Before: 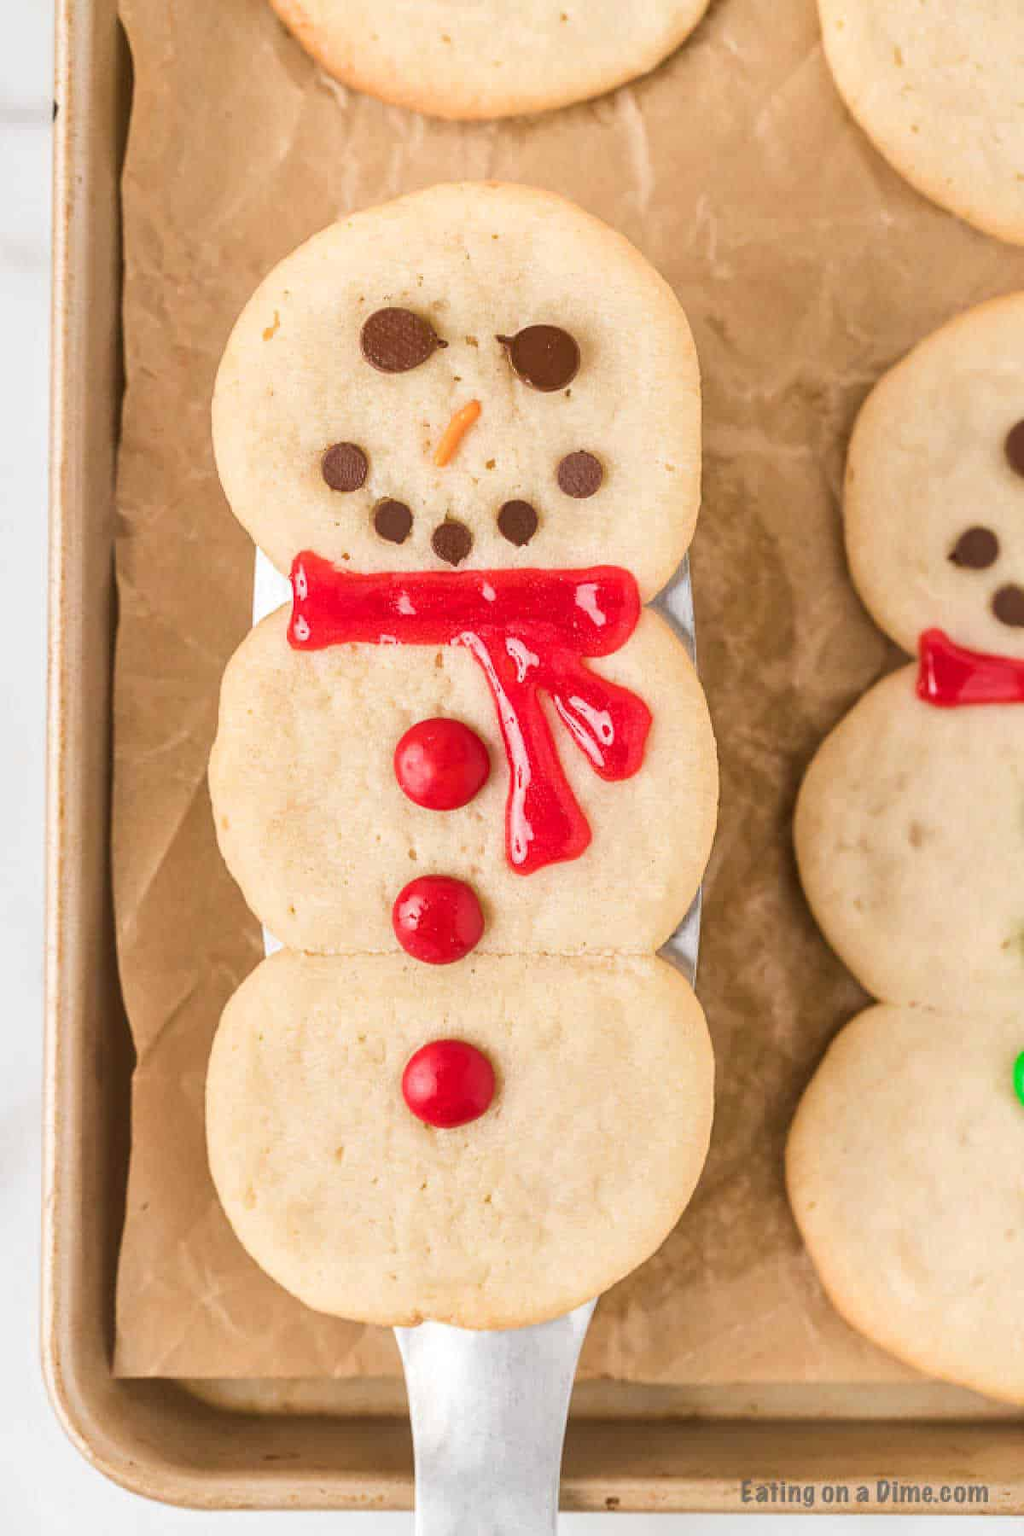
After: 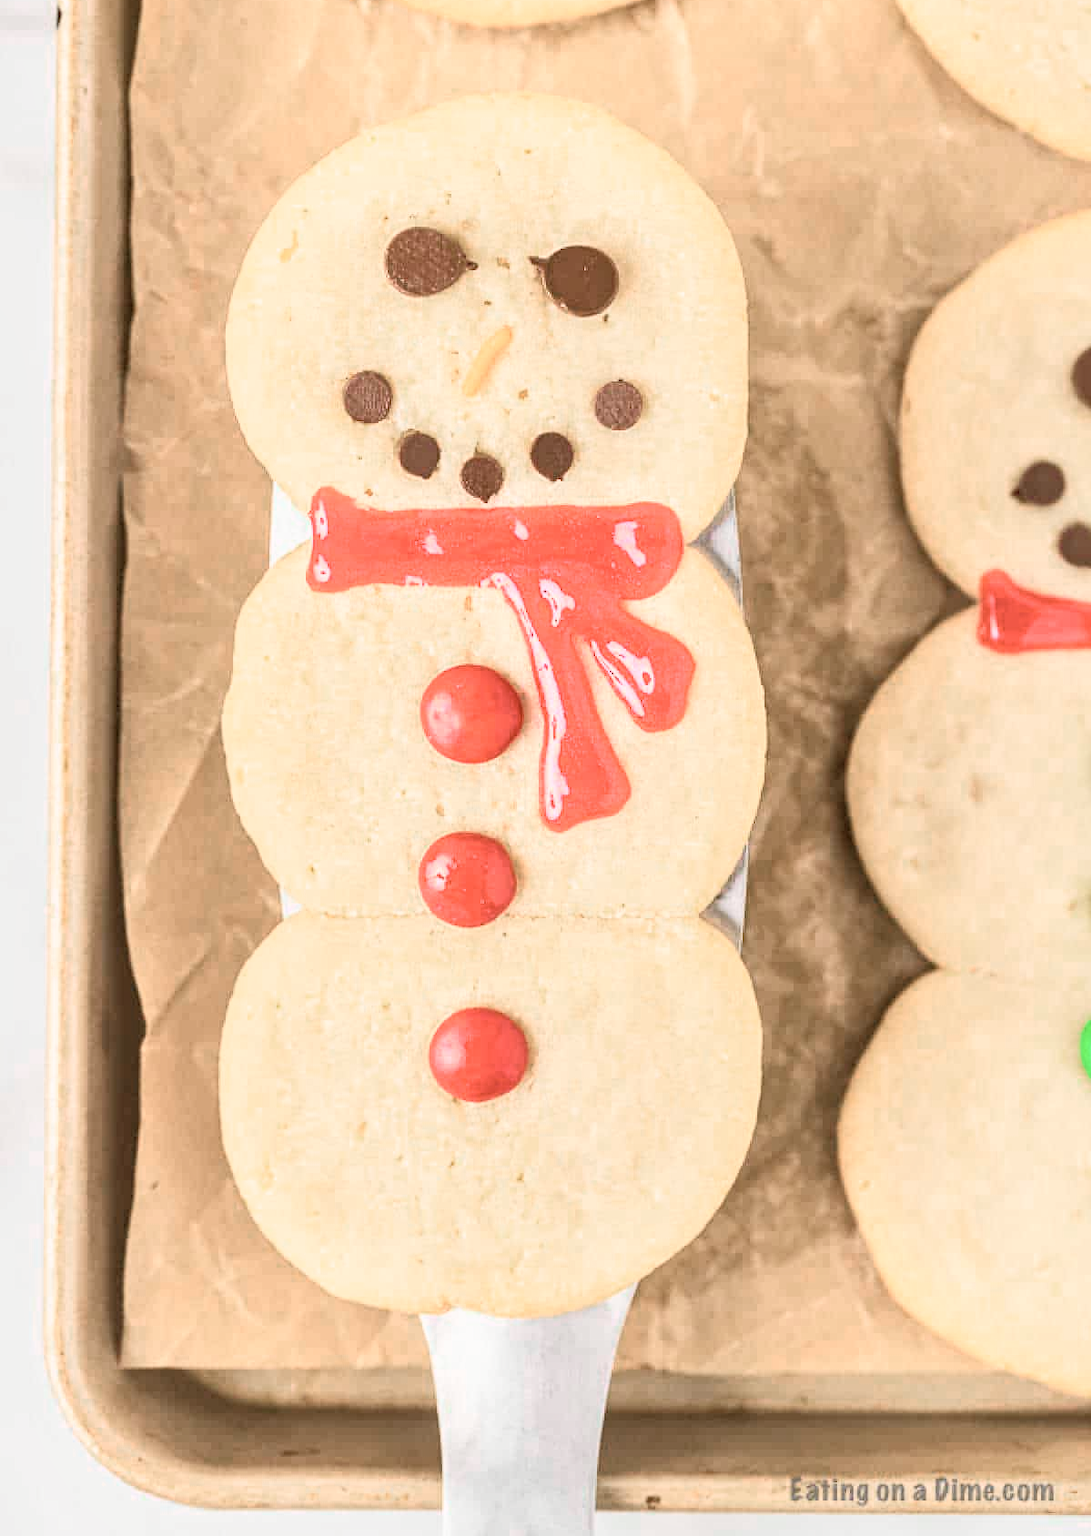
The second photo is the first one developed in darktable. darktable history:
local contrast: highlights 103%, shadows 97%, detail 119%, midtone range 0.2
tone equalizer: on, module defaults
crop and rotate: top 6.204%
tone curve: curves: ch0 [(0, 0.005) (0.103, 0.097) (0.18, 0.22) (0.4, 0.485) (0.5, 0.612) (0.668, 0.787) (0.823, 0.894) (1, 0.971)]; ch1 [(0, 0) (0.172, 0.123) (0.324, 0.253) (0.396, 0.388) (0.478, 0.461) (0.499, 0.498) (0.522, 0.528) (0.618, 0.649) (0.753, 0.821) (1, 1)]; ch2 [(0, 0) (0.411, 0.424) (0.496, 0.501) (0.515, 0.514) (0.555, 0.585) (0.641, 0.69) (1, 1)], color space Lab, independent channels, preserve colors none
color zones: curves: ch0 [(0, 0.559) (0.153, 0.551) (0.229, 0.5) (0.429, 0.5) (0.571, 0.5) (0.714, 0.5) (0.857, 0.5) (1, 0.559)]; ch1 [(0, 0.417) (0.112, 0.336) (0.213, 0.26) (0.429, 0.34) (0.571, 0.35) (0.683, 0.331) (0.857, 0.344) (1, 0.417)]
haze removal: compatibility mode true
